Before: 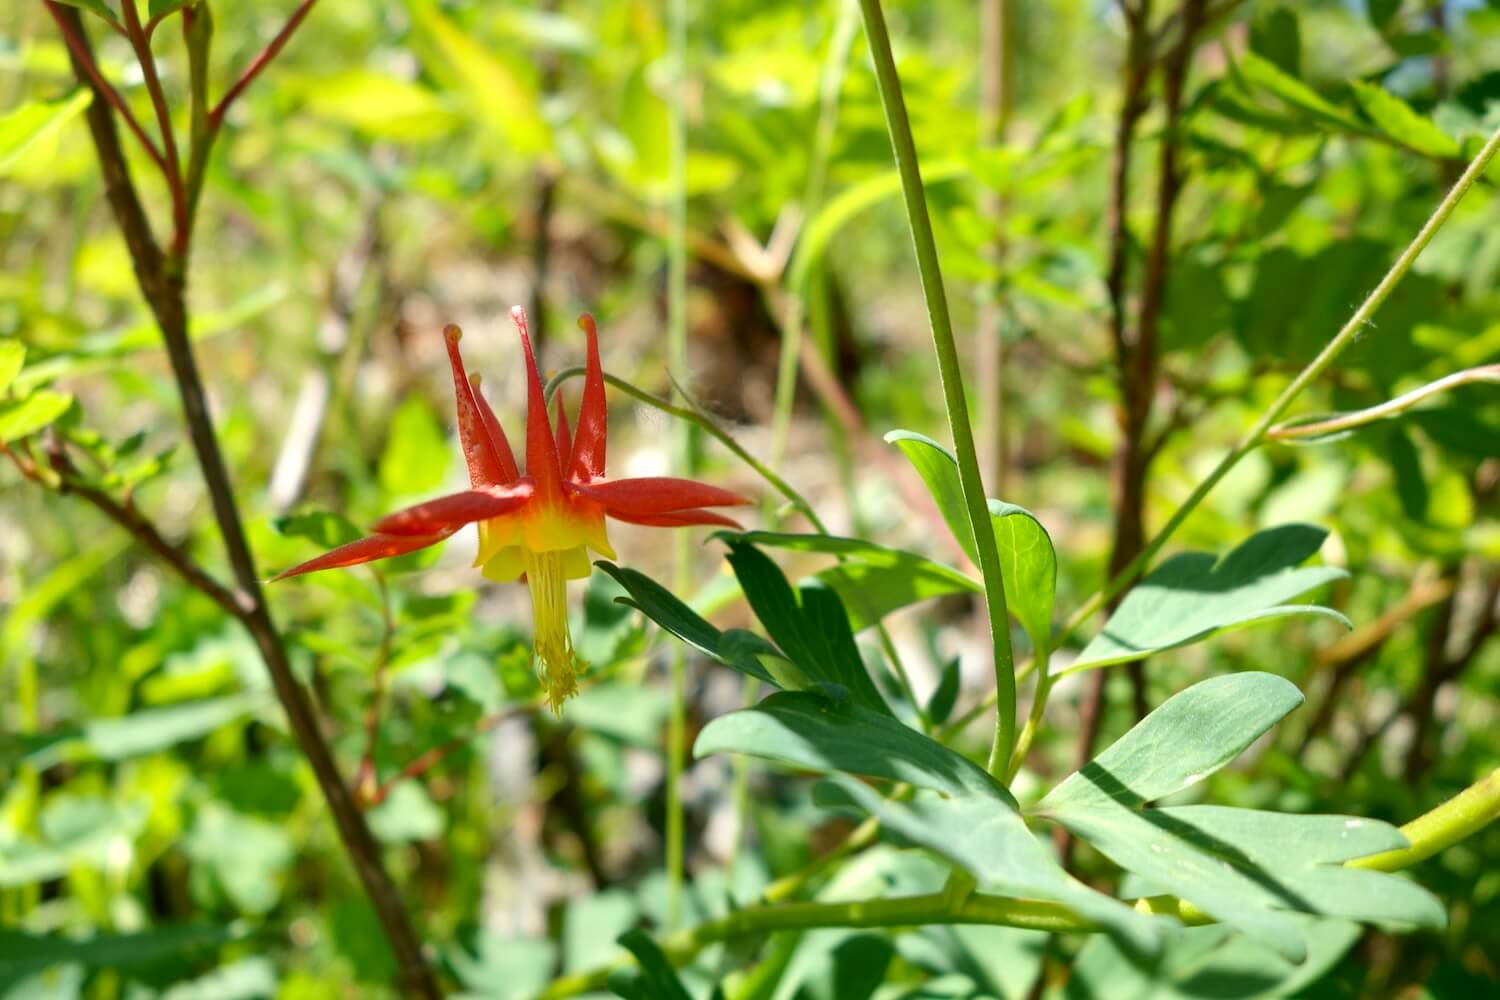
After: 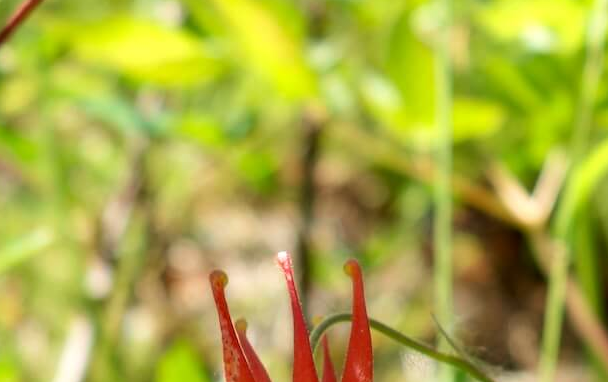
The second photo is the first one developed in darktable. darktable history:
crop: left 15.616%, top 5.449%, right 43.826%, bottom 56.325%
velvia: on, module defaults
